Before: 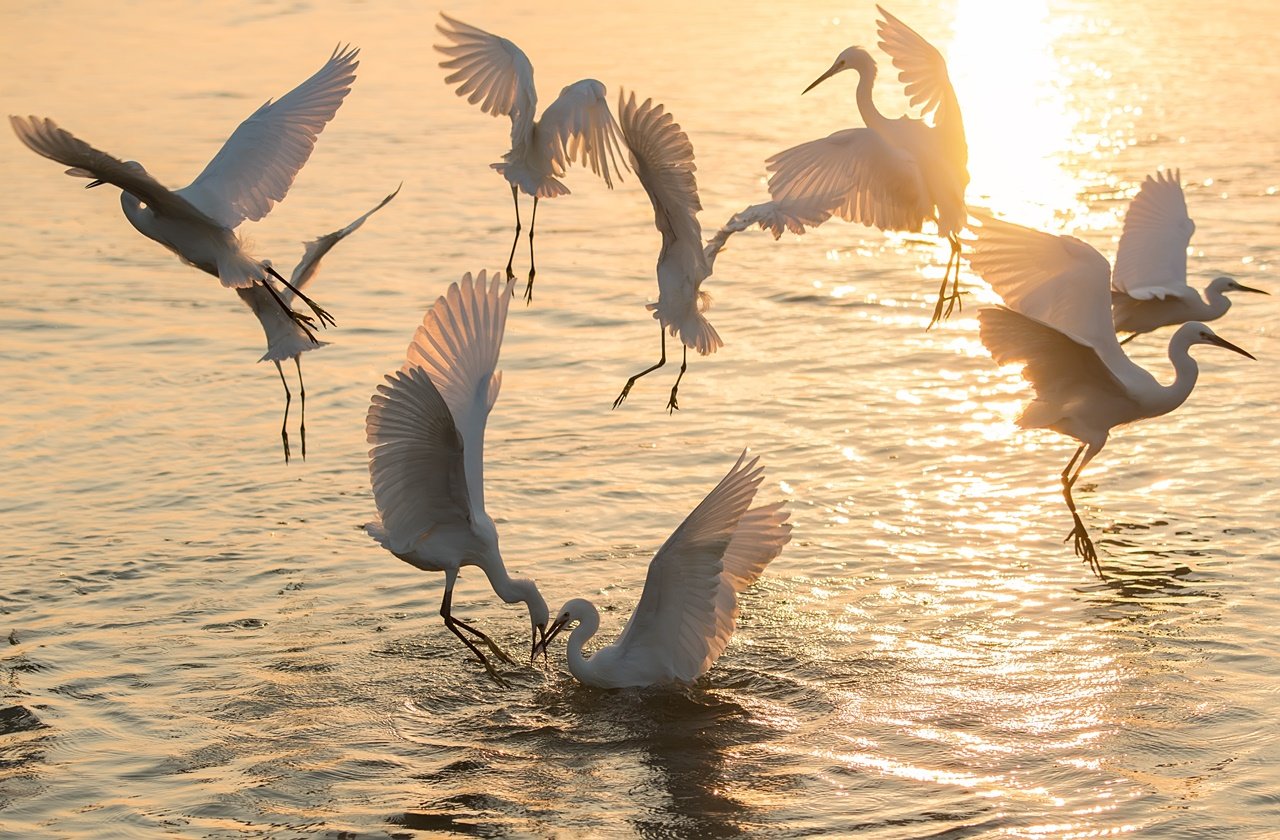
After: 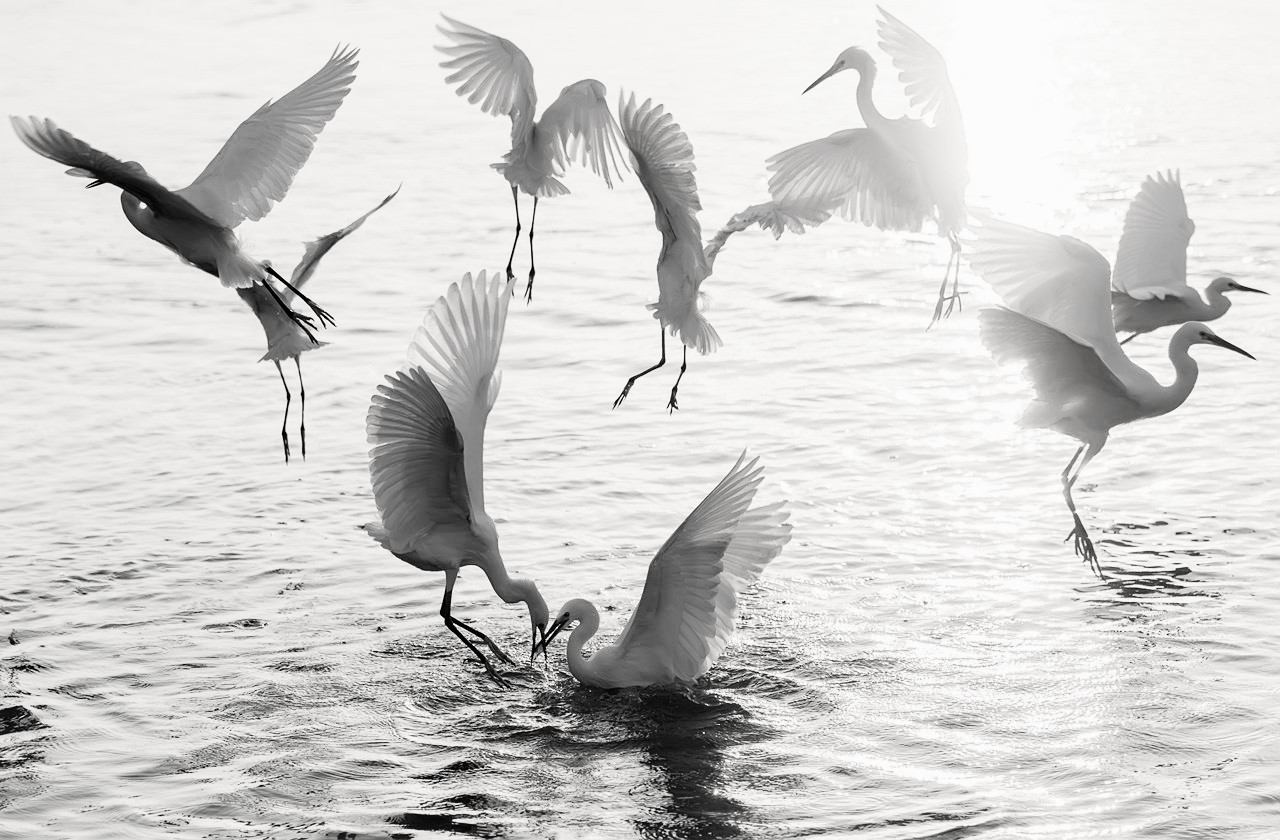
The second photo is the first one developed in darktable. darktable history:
exposure: black level correction 0, exposure 0.693 EV, compensate exposure bias true, compensate highlight preservation false
color balance rgb: perceptual saturation grading › global saturation 0.131%, global vibrance 10.051%
filmic rgb: black relative exposure -5.01 EV, white relative exposure 3.54 EV, threshold 3.03 EV, hardness 3.16, contrast 1.411, highlights saturation mix -48.6%, add noise in highlights 0.099, color science v4 (2020), iterations of high-quality reconstruction 0, type of noise poissonian, enable highlight reconstruction true
